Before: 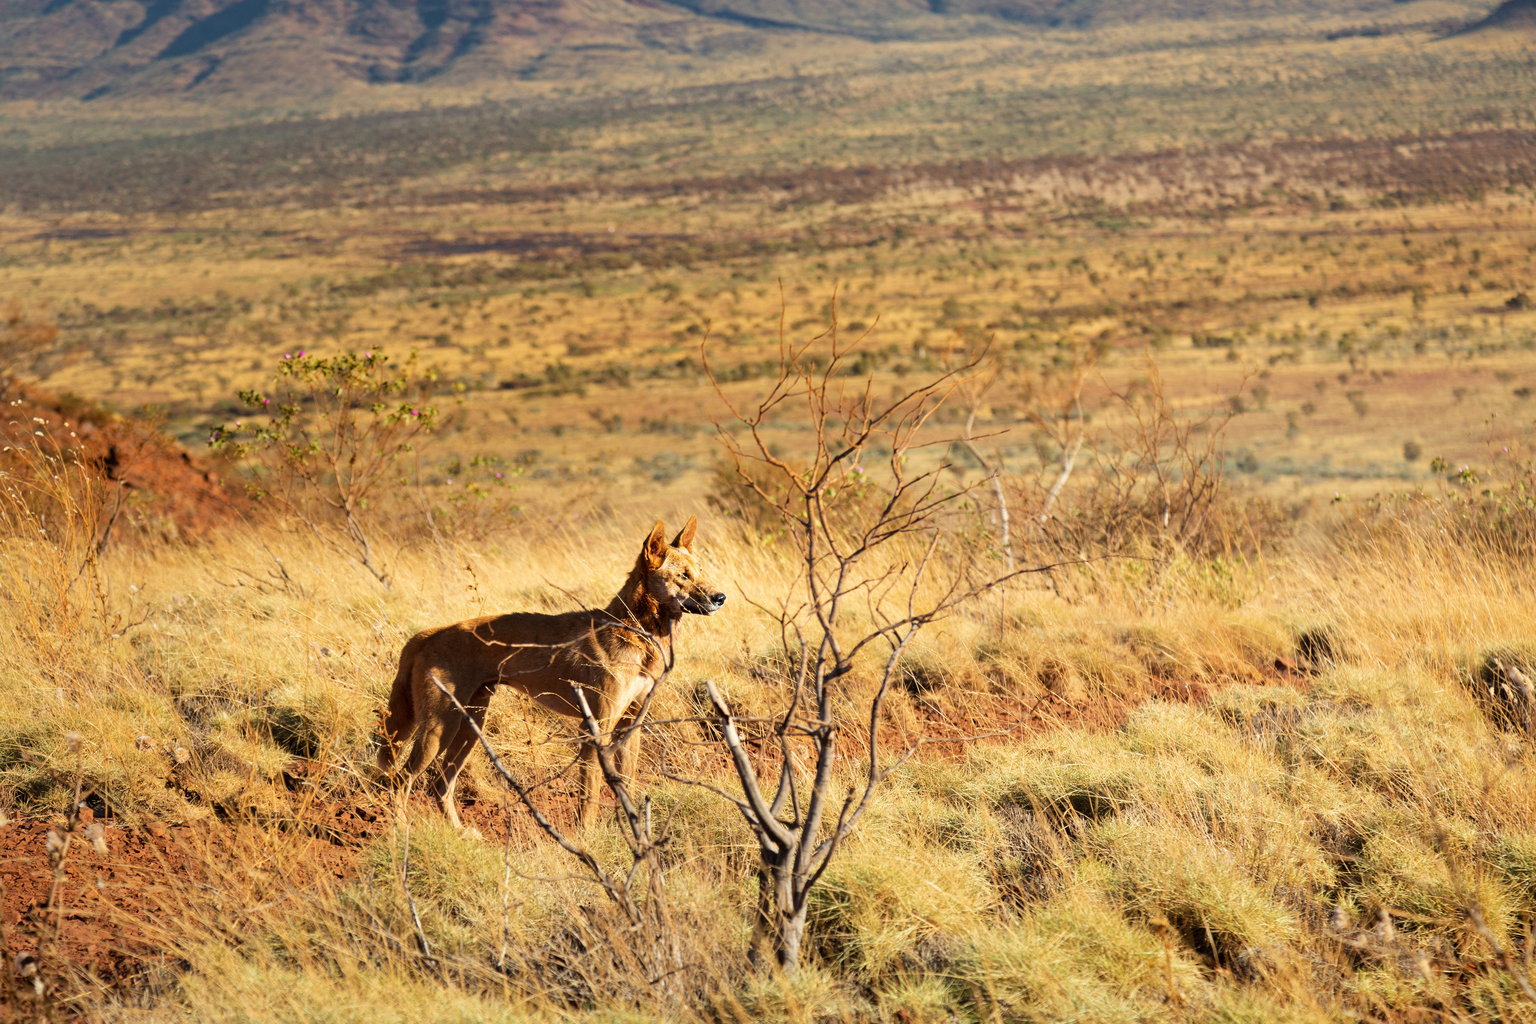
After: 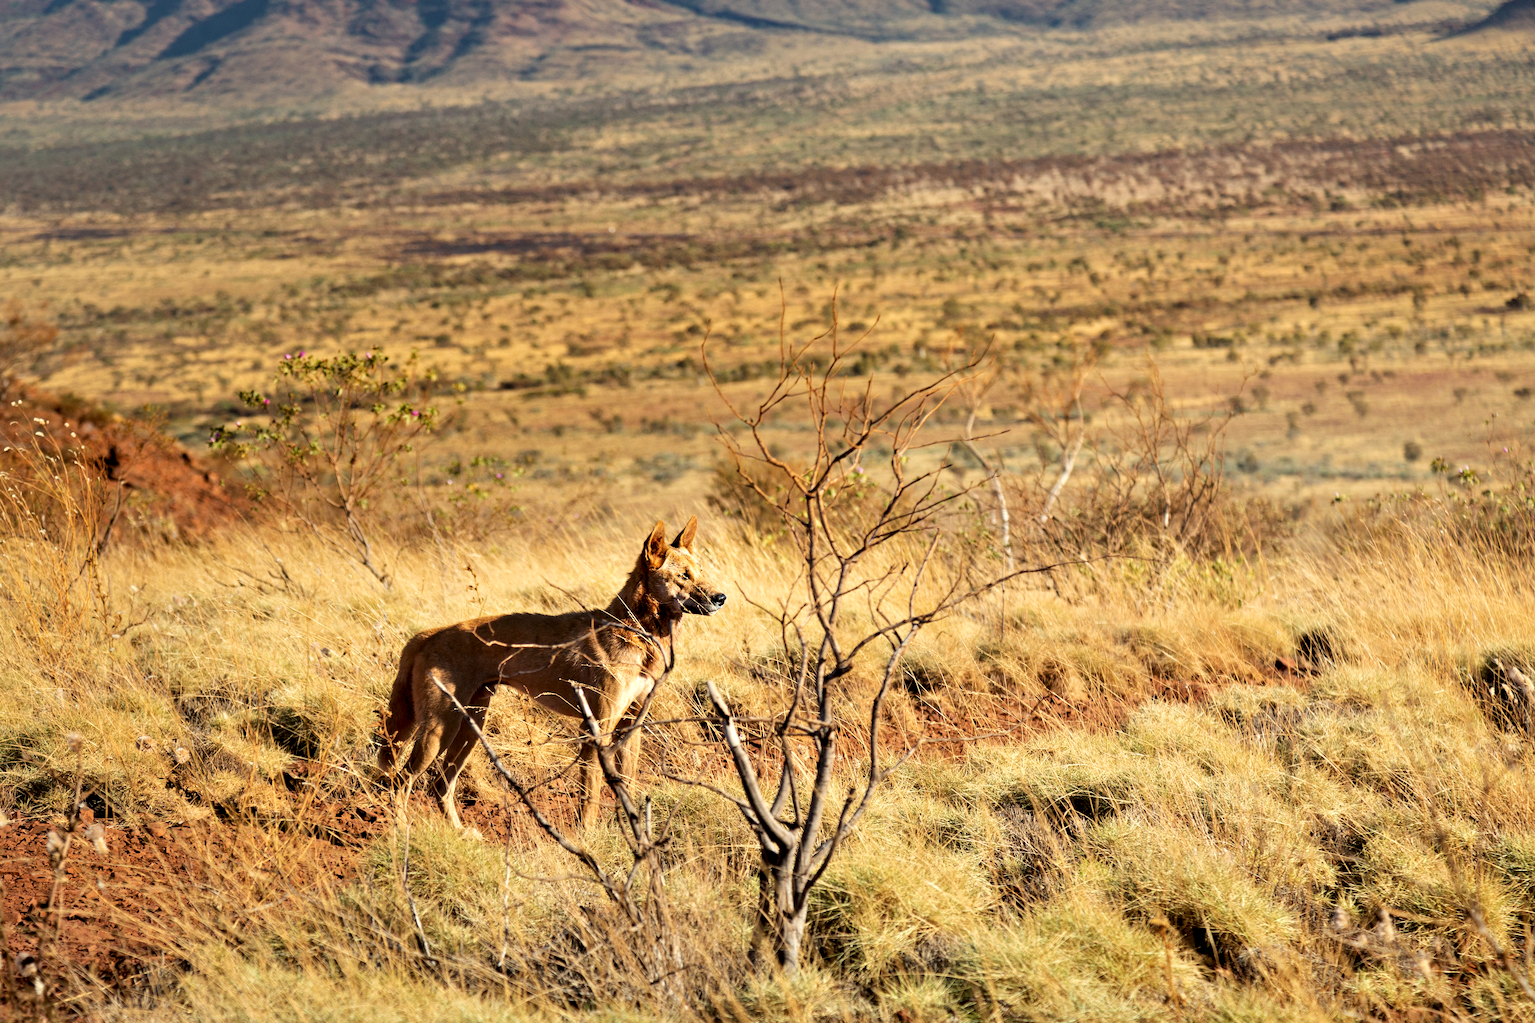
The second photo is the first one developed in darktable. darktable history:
contrast equalizer: octaves 7, y [[0.546, 0.552, 0.554, 0.554, 0.552, 0.546], [0.5 ×6], [0.5 ×6], [0 ×6], [0 ×6]]
